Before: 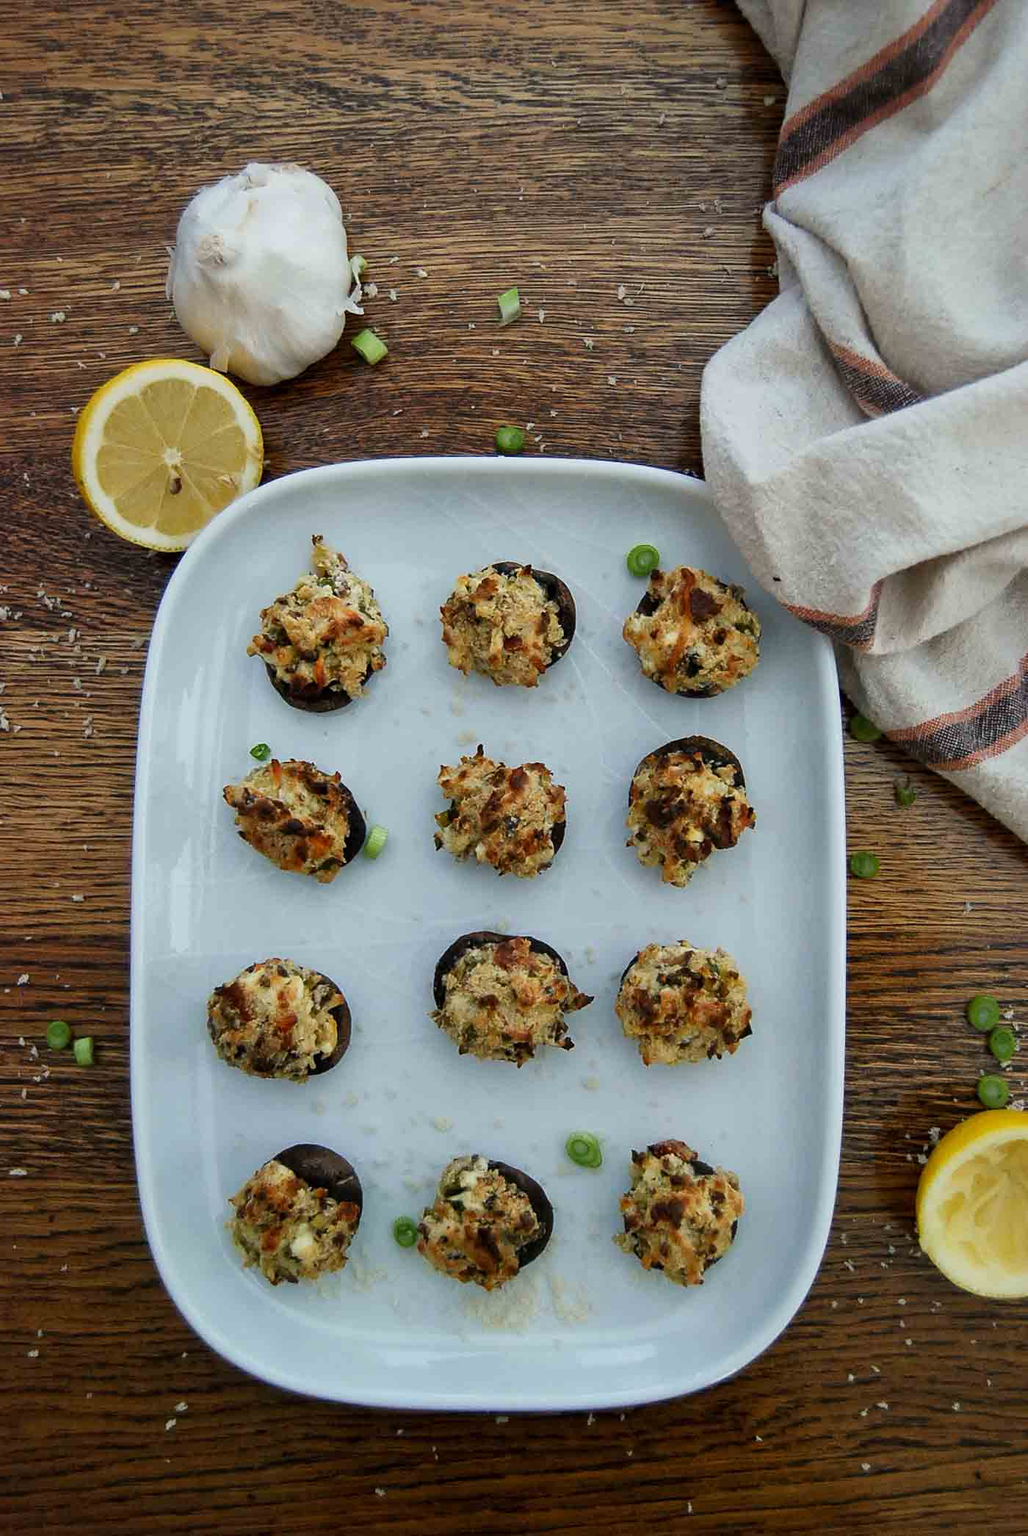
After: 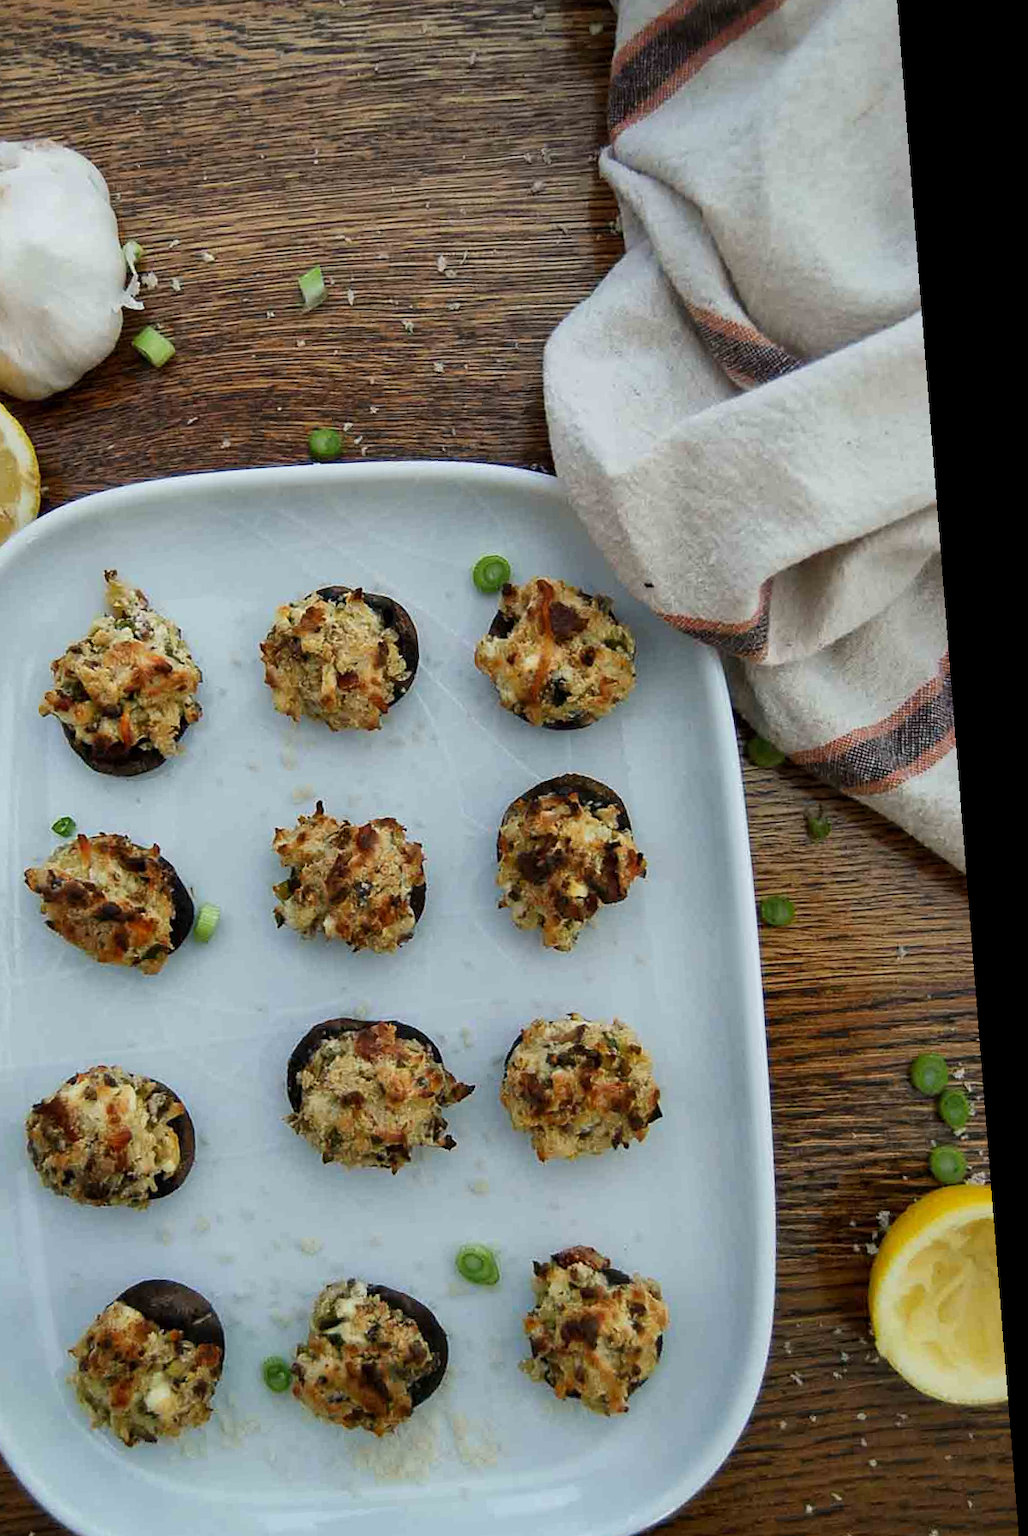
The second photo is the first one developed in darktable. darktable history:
crop: left 23.095%, top 5.827%, bottom 11.854%
rotate and perspective: rotation -4.2°, shear 0.006, automatic cropping off
